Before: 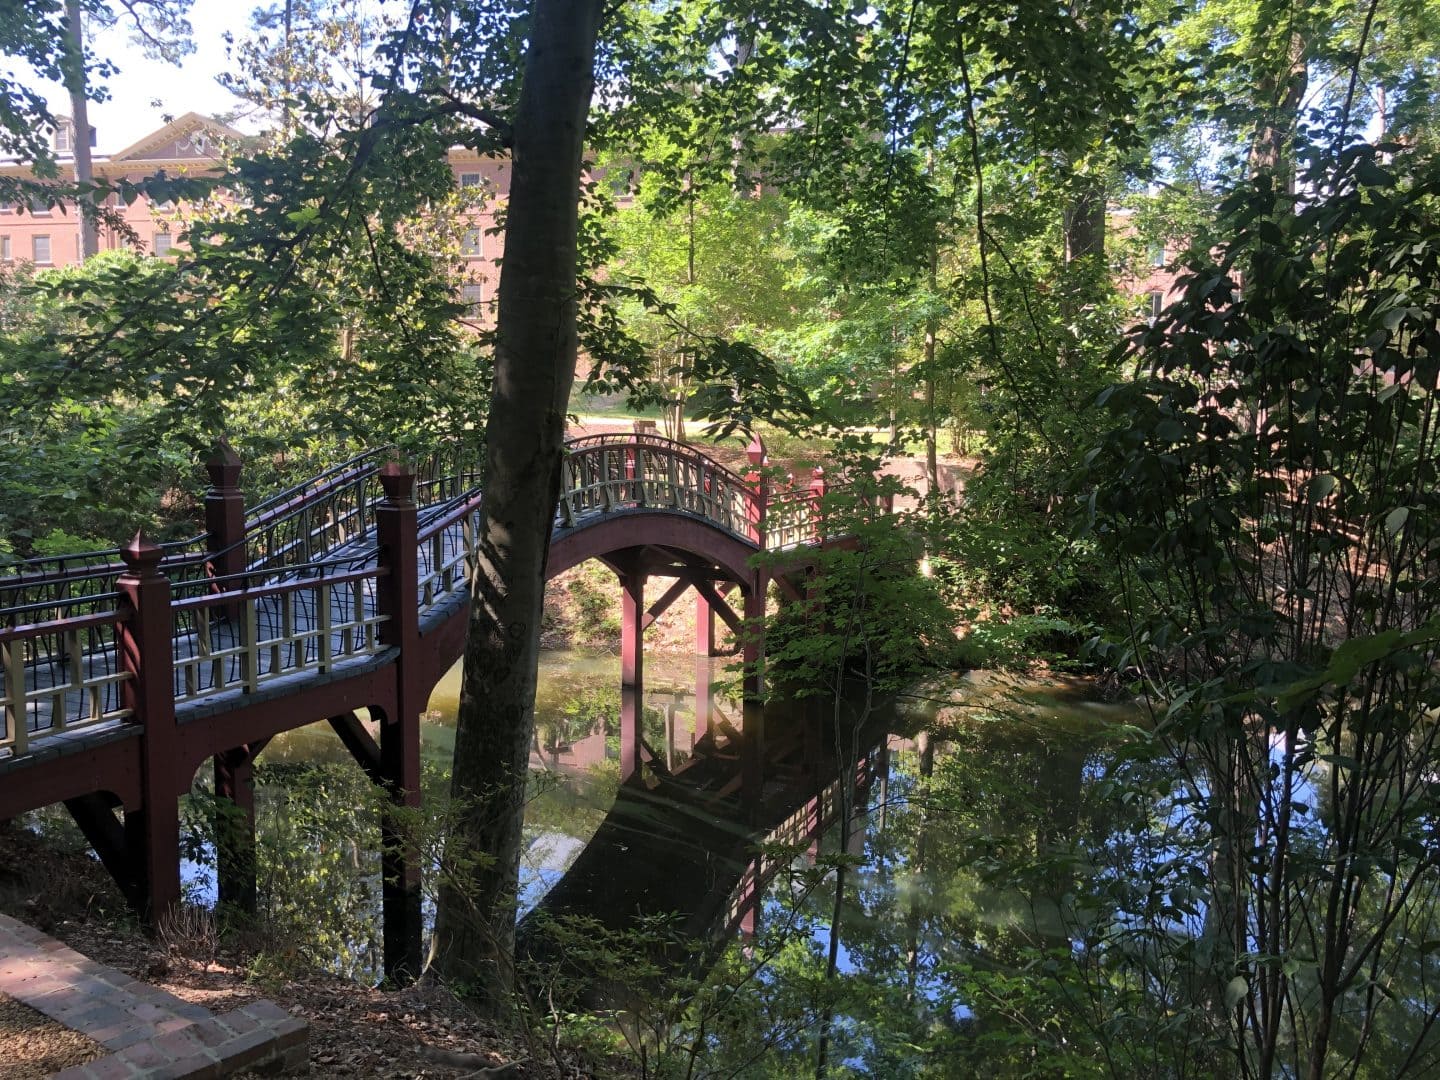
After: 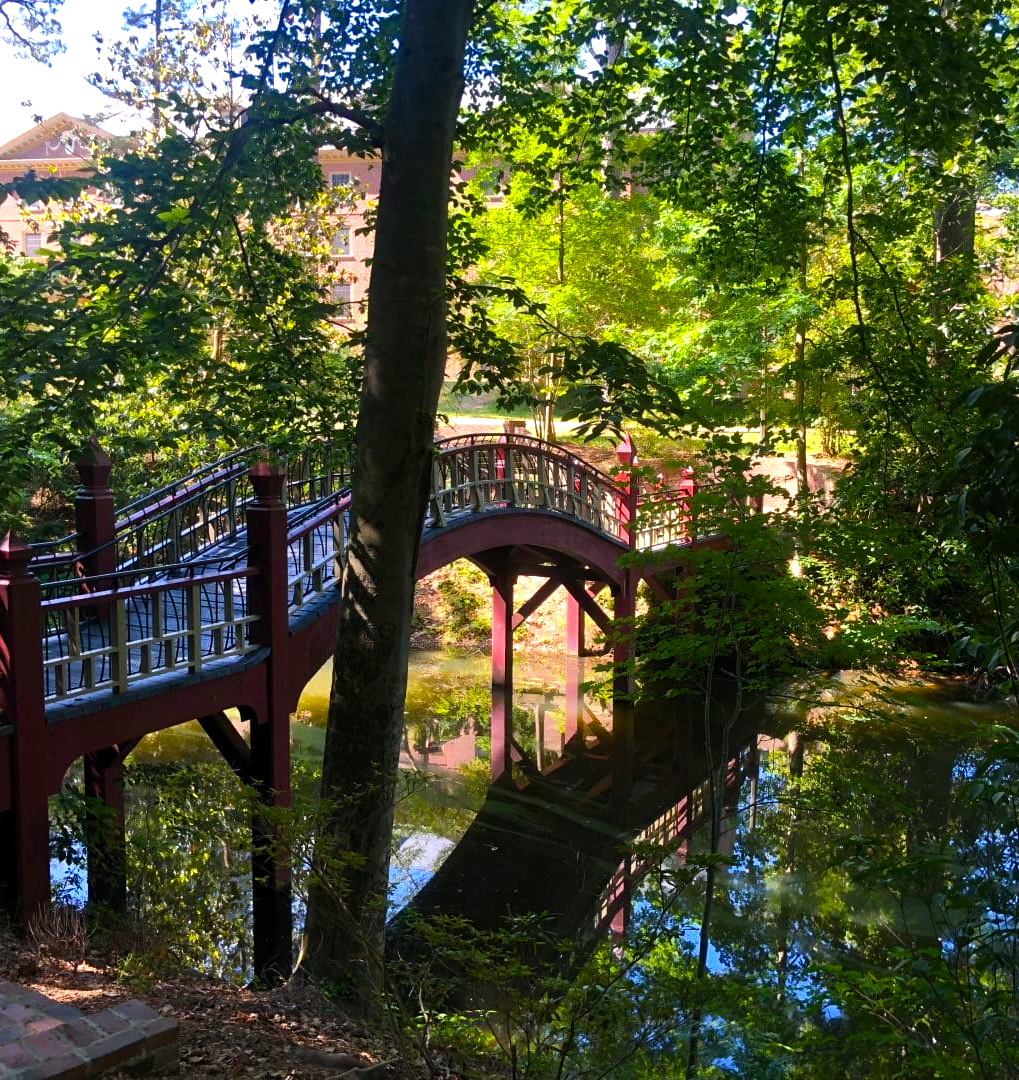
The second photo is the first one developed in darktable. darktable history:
crop and rotate: left 9.061%, right 20.142%
tone equalizer: -8 EV -1.84 EV, -7 EV -1.16 EV, -6 EV -1.62 EV, smoothing diameter 25%, edges refinement/feathering 10, preserve details guided filter
color balance rgb: linear chroma grading › global chroma 9%, perceptual saturation grading › global saturation 36%, perceptual saturation grading › shadows 35%, perceptual brilliance grading › global brilliance 15%, perceptual brilliance grading › shadows -35%, global vibrance 15%
